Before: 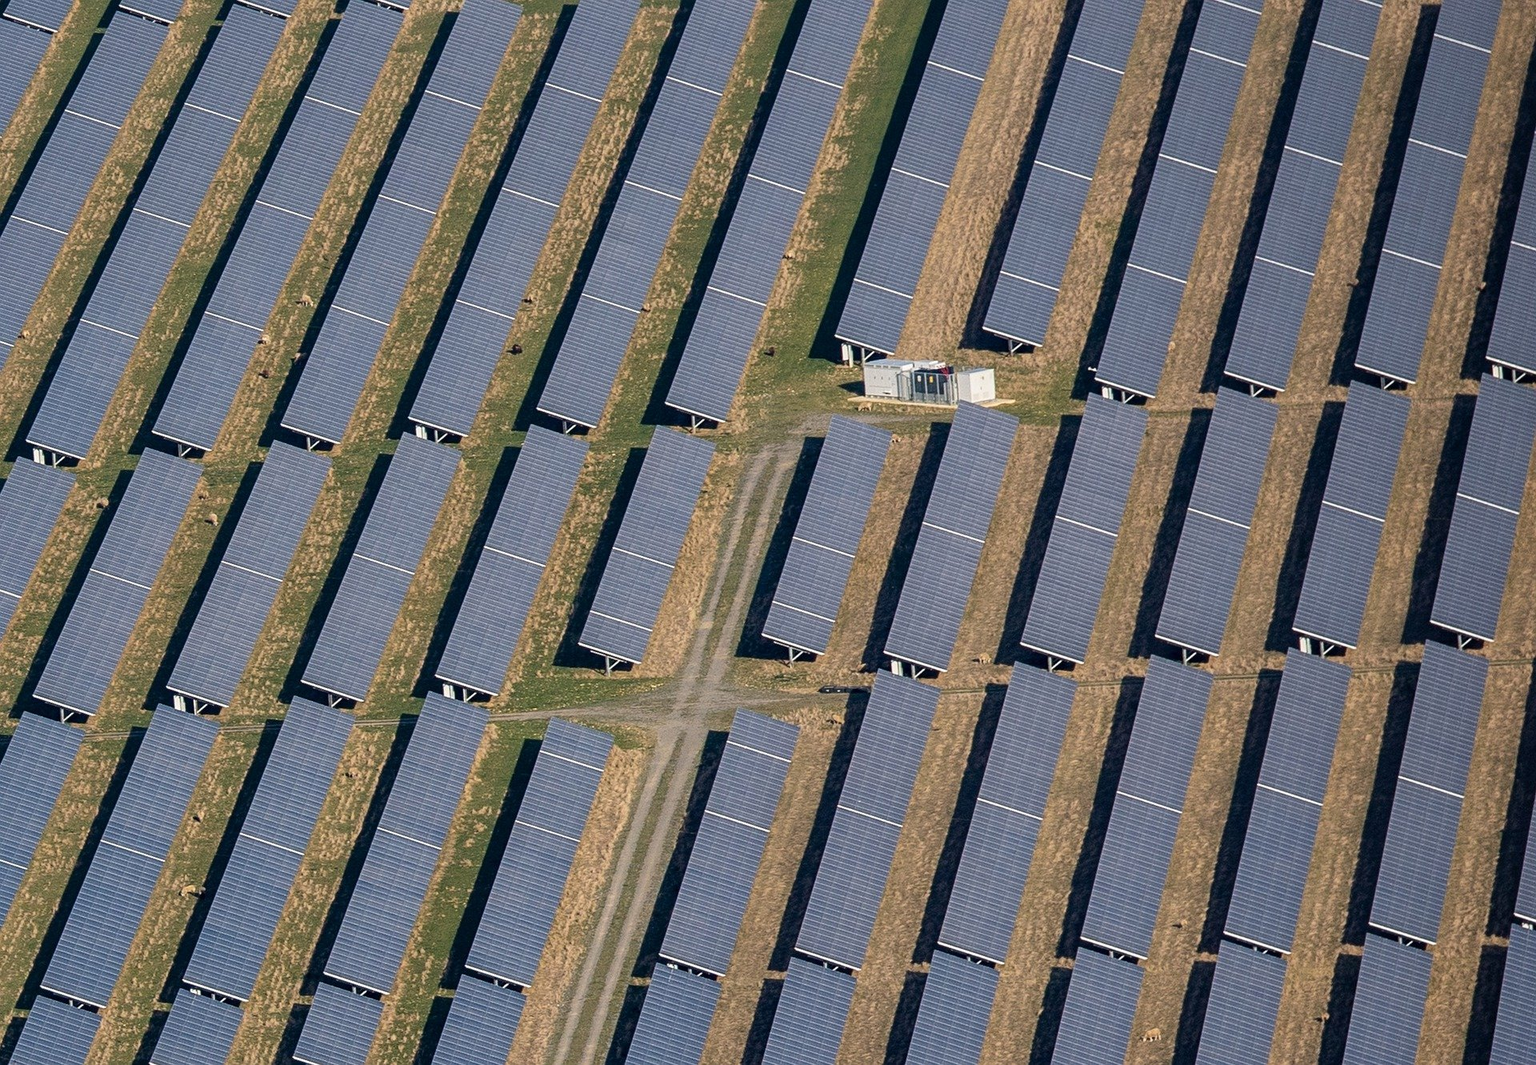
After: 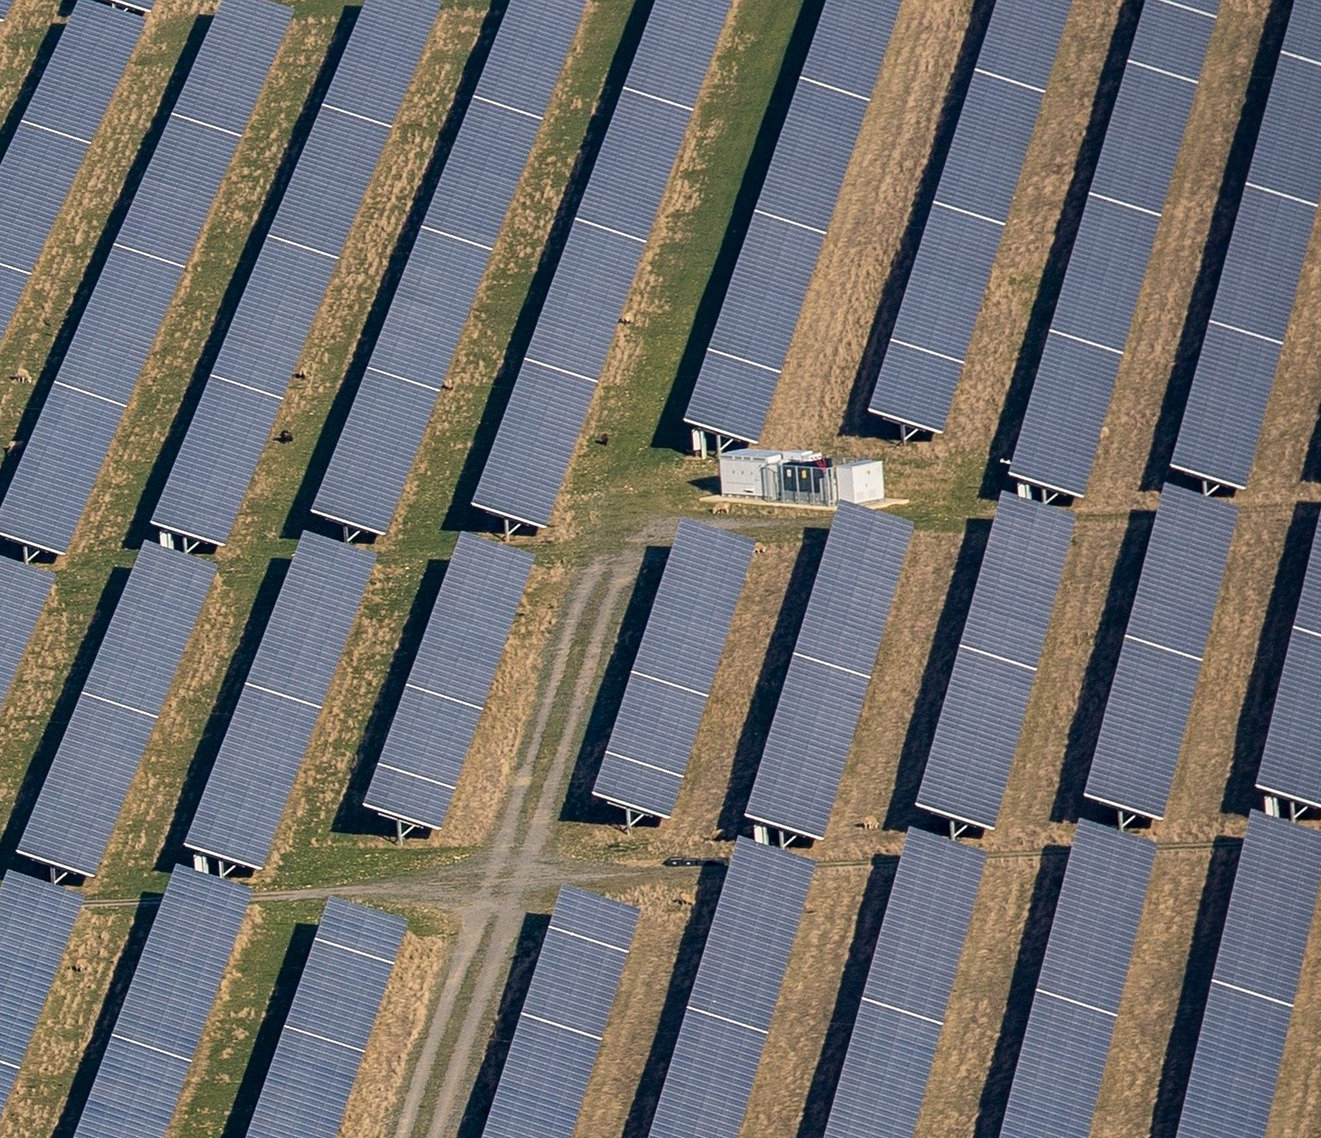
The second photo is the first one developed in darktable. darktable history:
crop: left 18.774%, right 12.408%, bottom 14.455%
